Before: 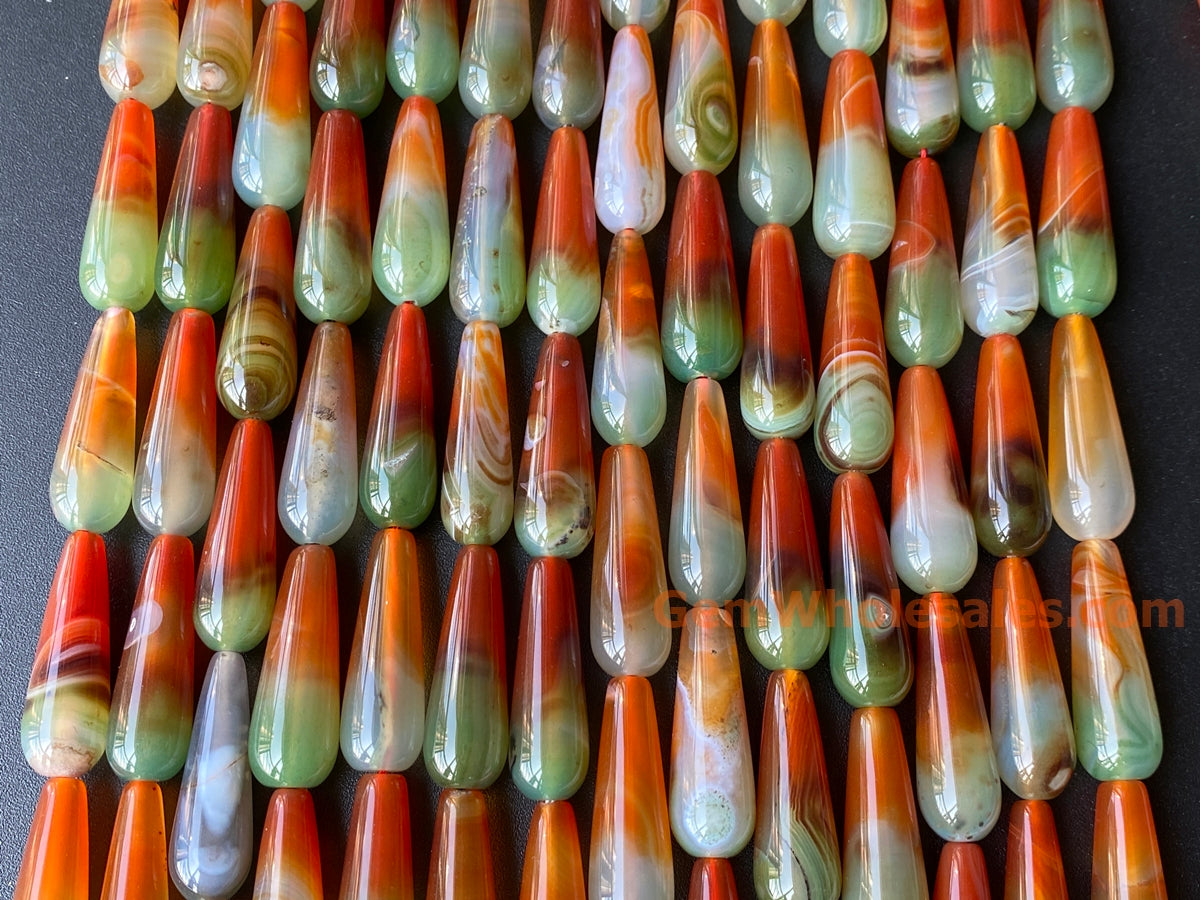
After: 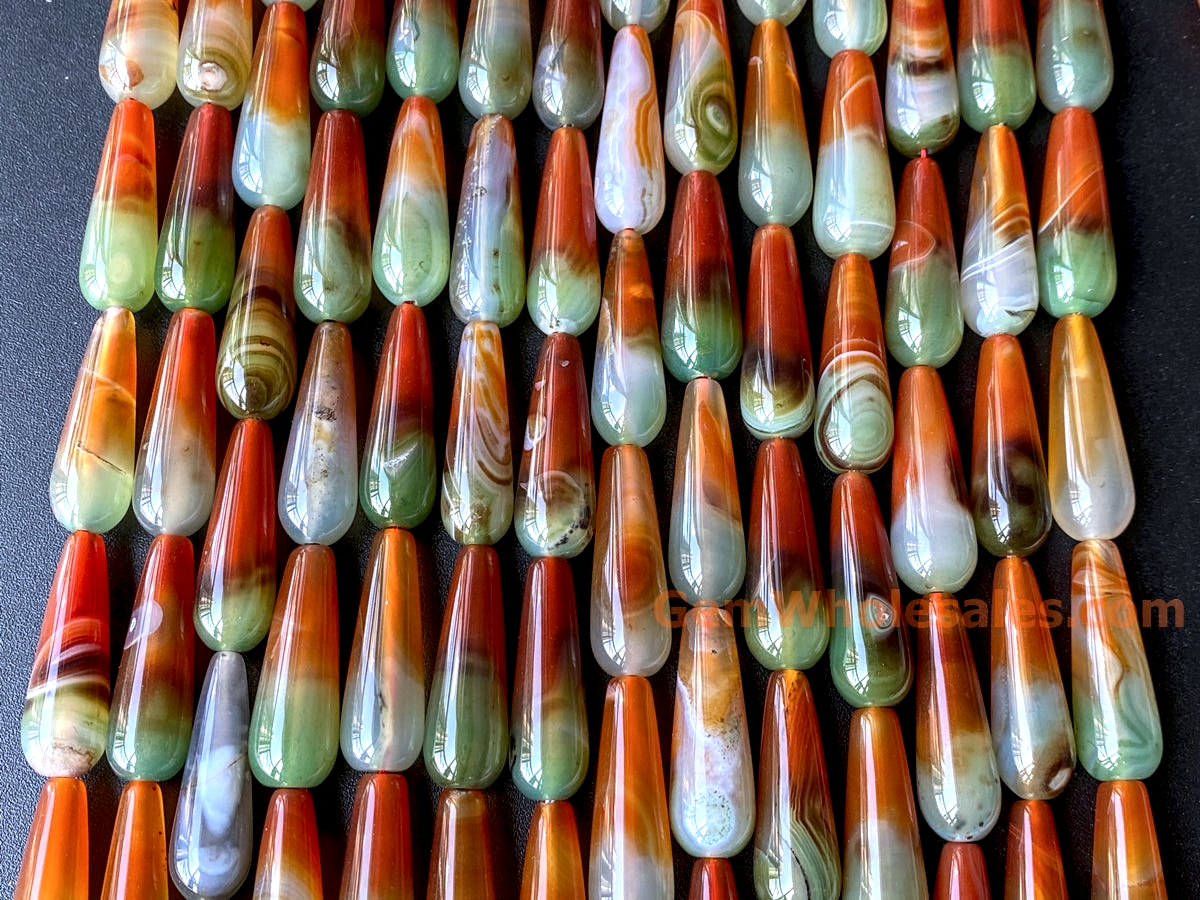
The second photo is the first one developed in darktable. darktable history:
local contrast: highlights 60%, shadows 60%, detail 160%
white balance: red 0.954, blue 1.079
